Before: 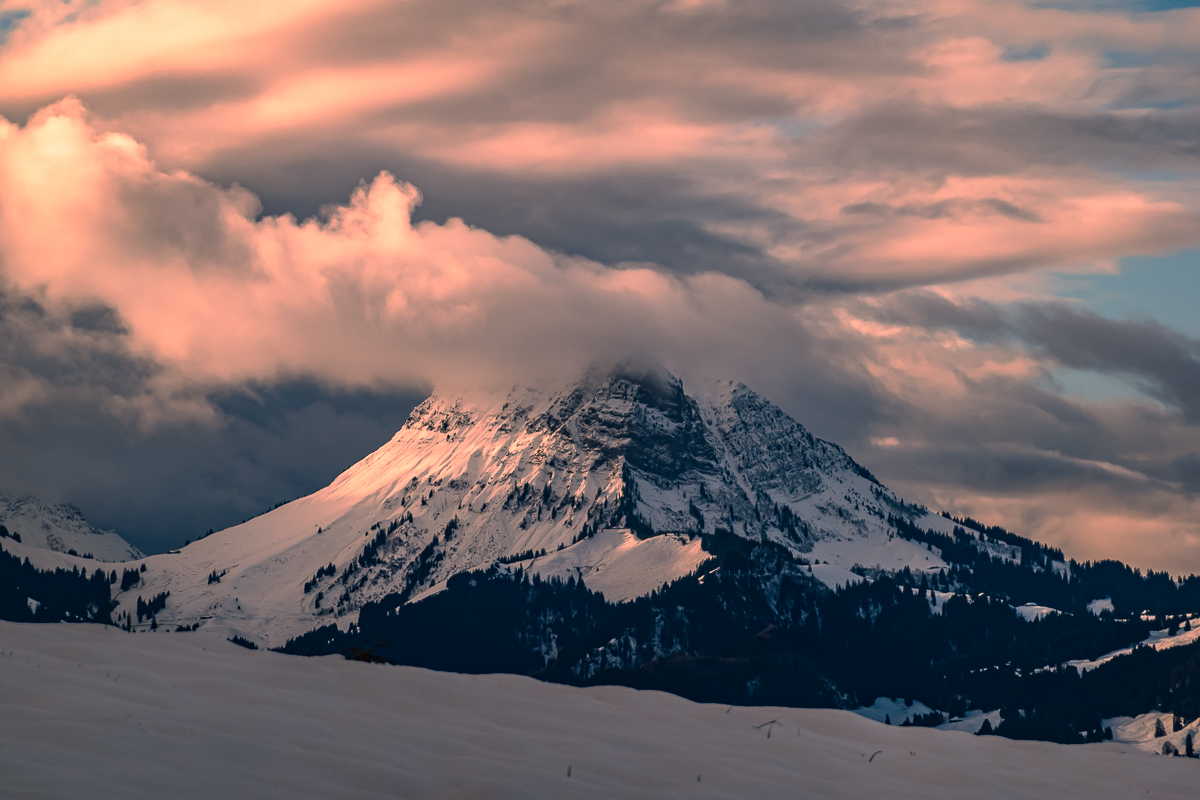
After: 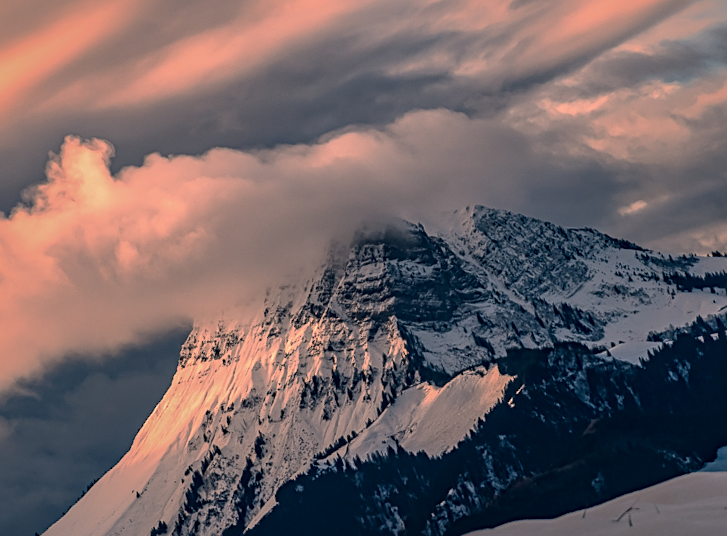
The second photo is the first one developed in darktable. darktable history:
local contrast: on, module defaults
shadows and highlights: shadows 25.01, highlights -70.96
sharpen: radius 2.478, amount 0.34
crop and rotate: angle 21.18°, left 6.803%, right 3.761%, bottom 1.135%
